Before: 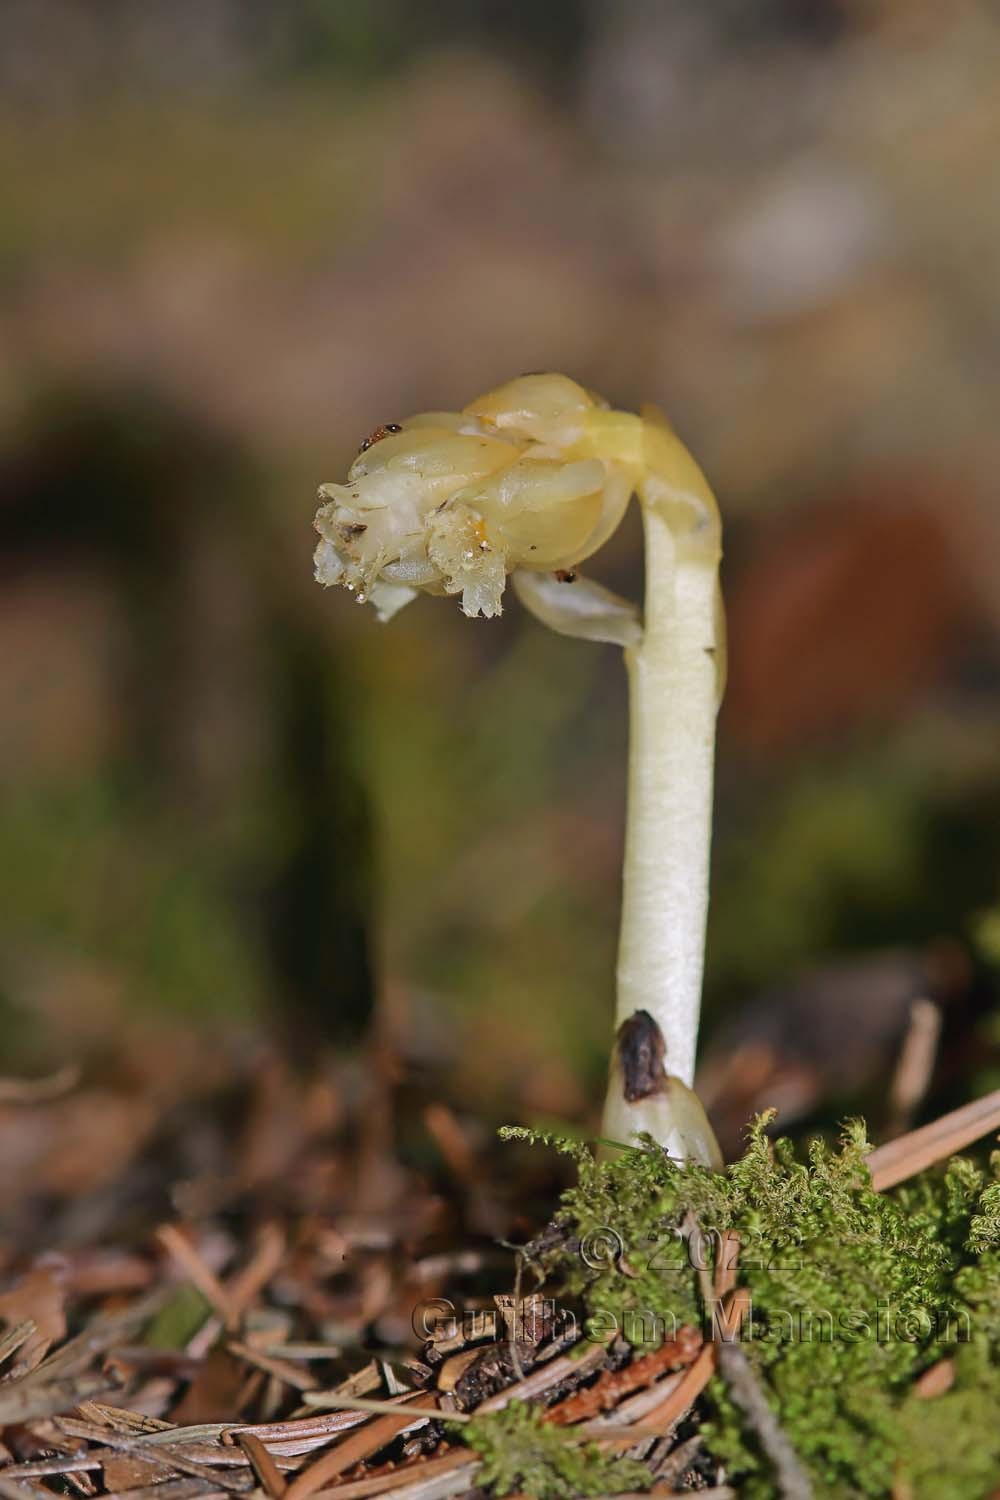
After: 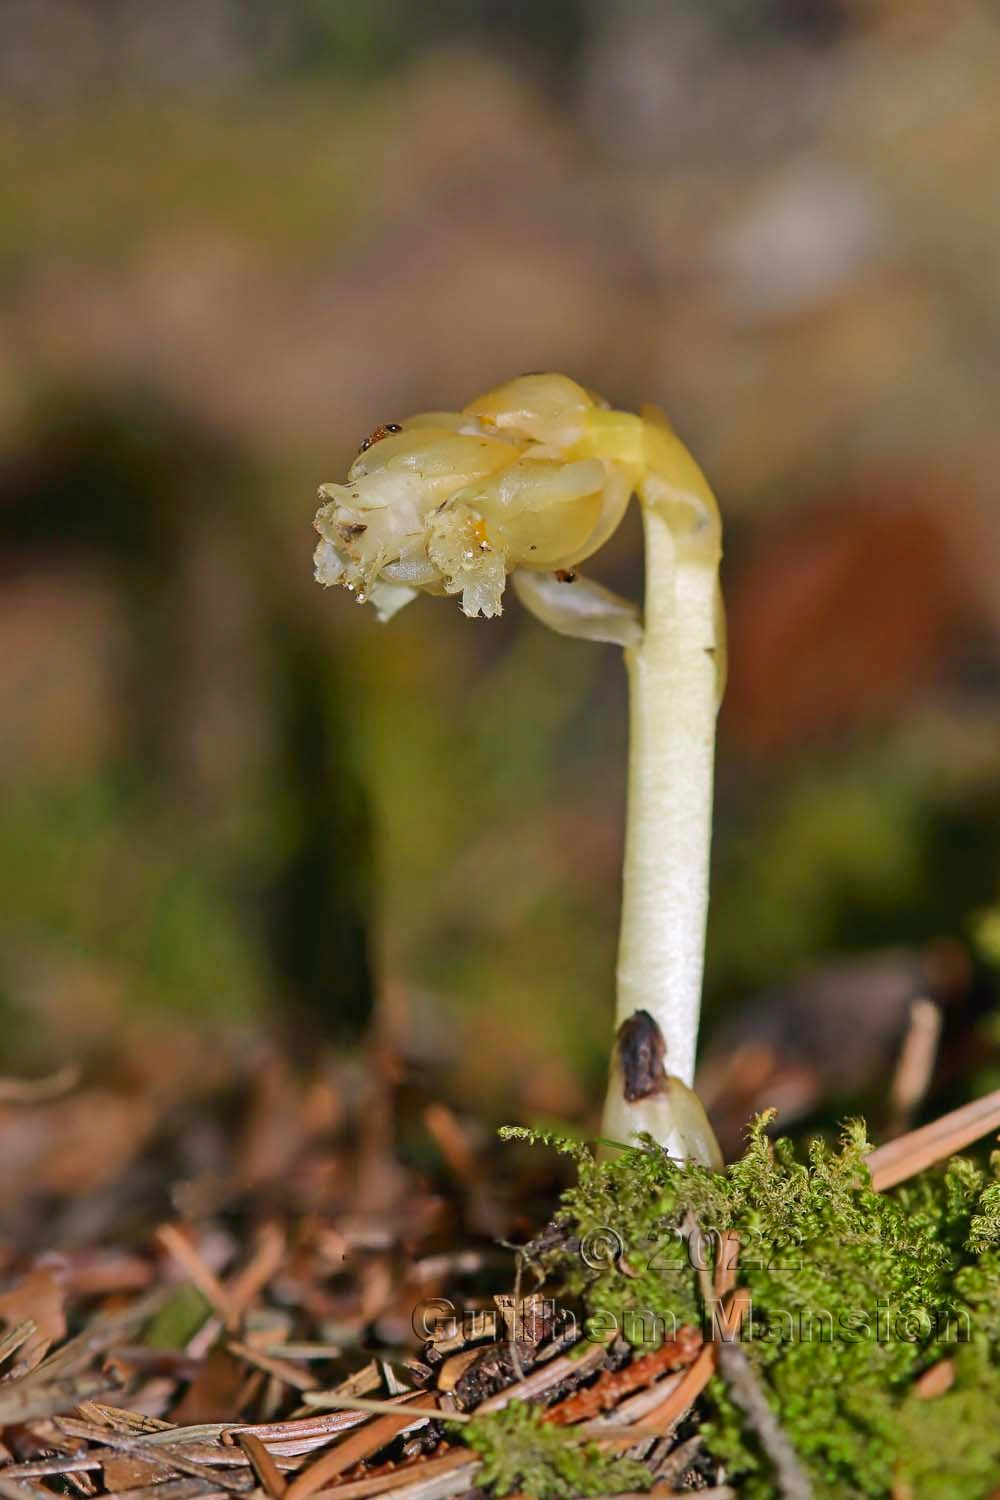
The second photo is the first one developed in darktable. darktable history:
shadows and highlights: white point adjustment -3.65, highlights -63.48, soften with gaussian
exposure: black level correction 0.001, exposure 0.298 EV, compensate exposure bias true, compensate highlight preservation false
contrast brightness saturation: contrast 0.038, saturation 0.154
